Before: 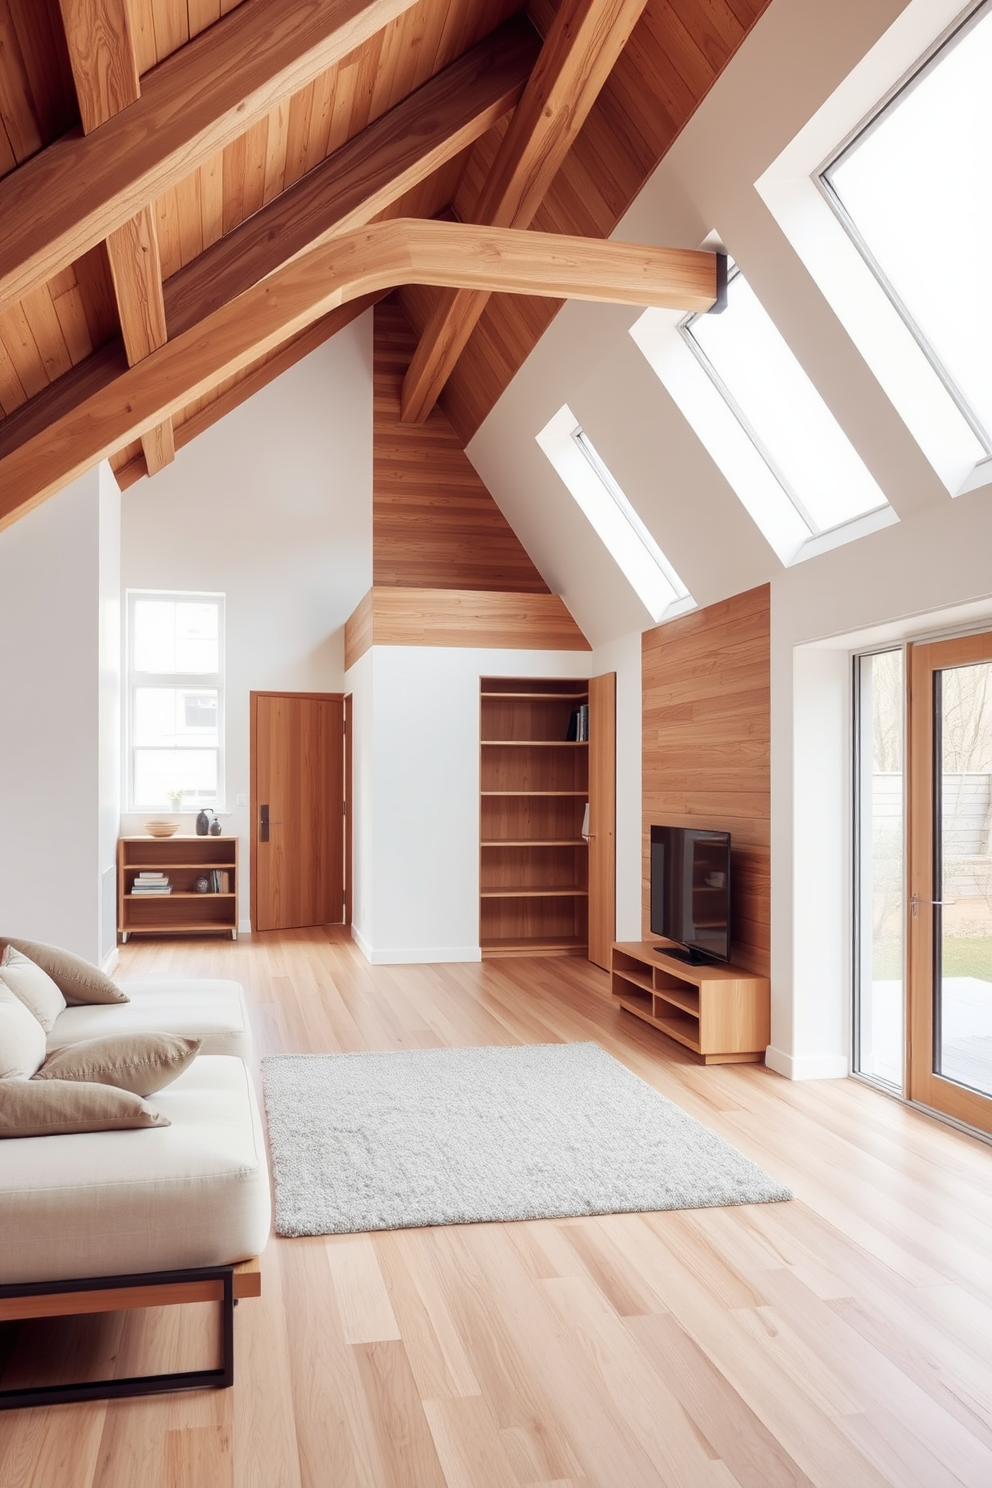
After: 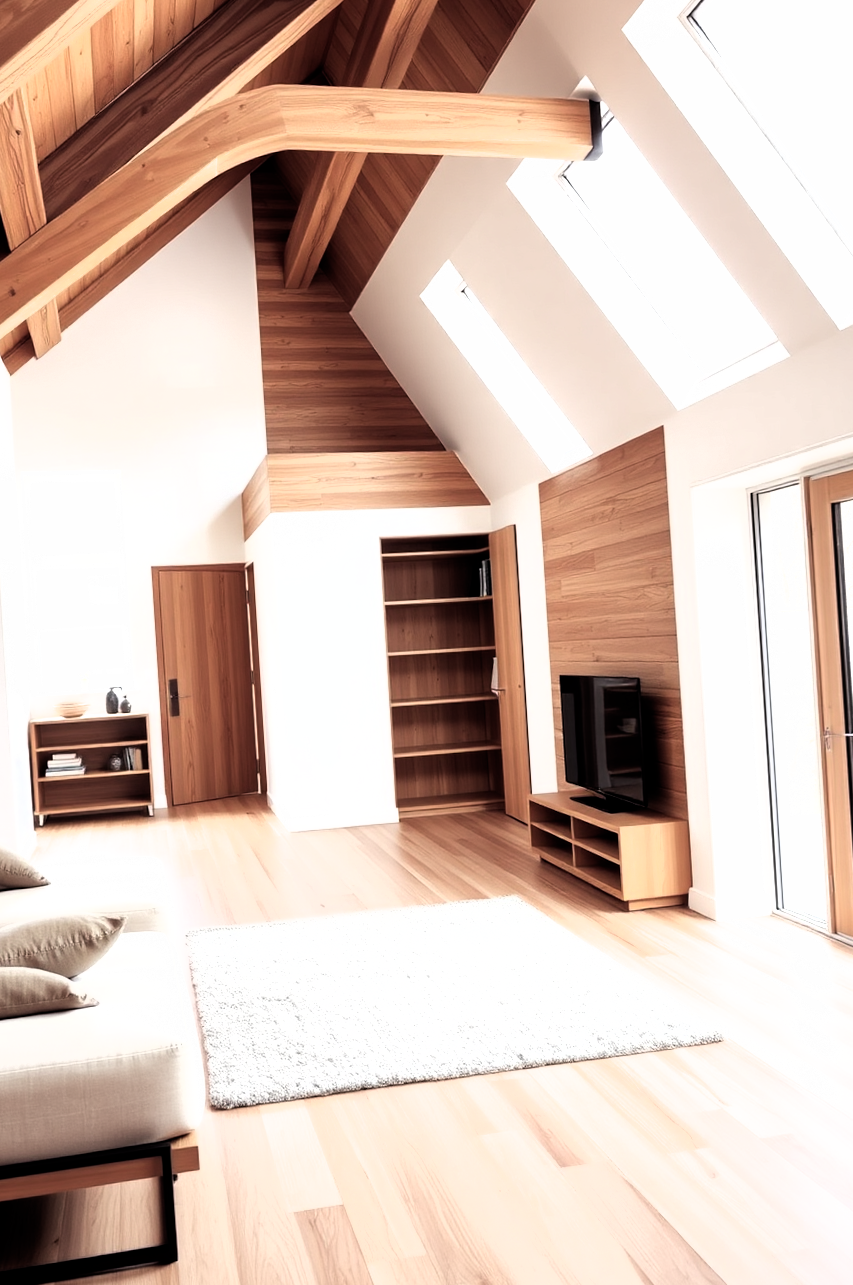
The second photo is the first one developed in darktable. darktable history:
filmic rgb: black relative exposure -8.18 EV, white relative exposure 2.2 EV, hardness 7.19, latitude 85.63%, contrast 1.703, highlights saturation mix -3.72%, shadows ↔ highlights balance -2.23%, color science v4 (2020)
crop and rotate: angle 3.59°, left 6.045%, top 5.683%
